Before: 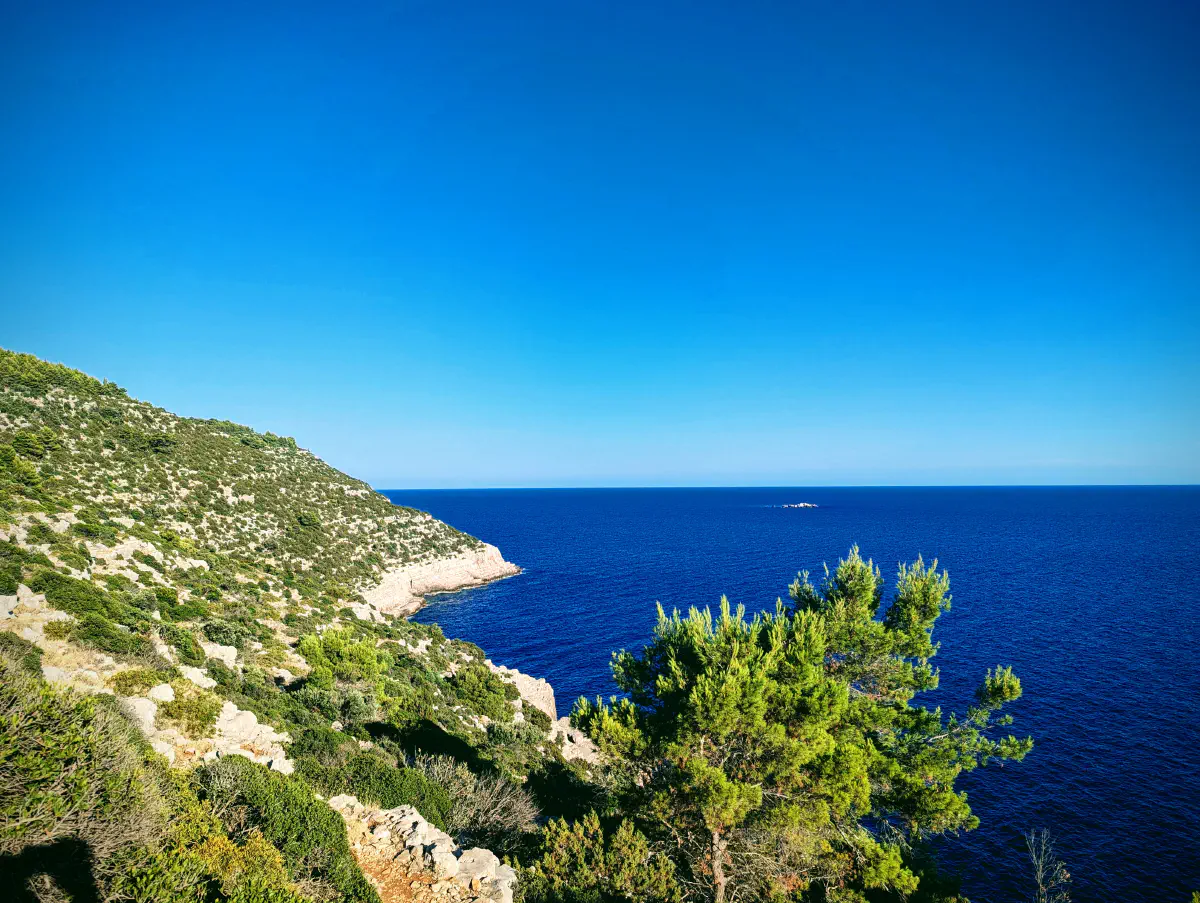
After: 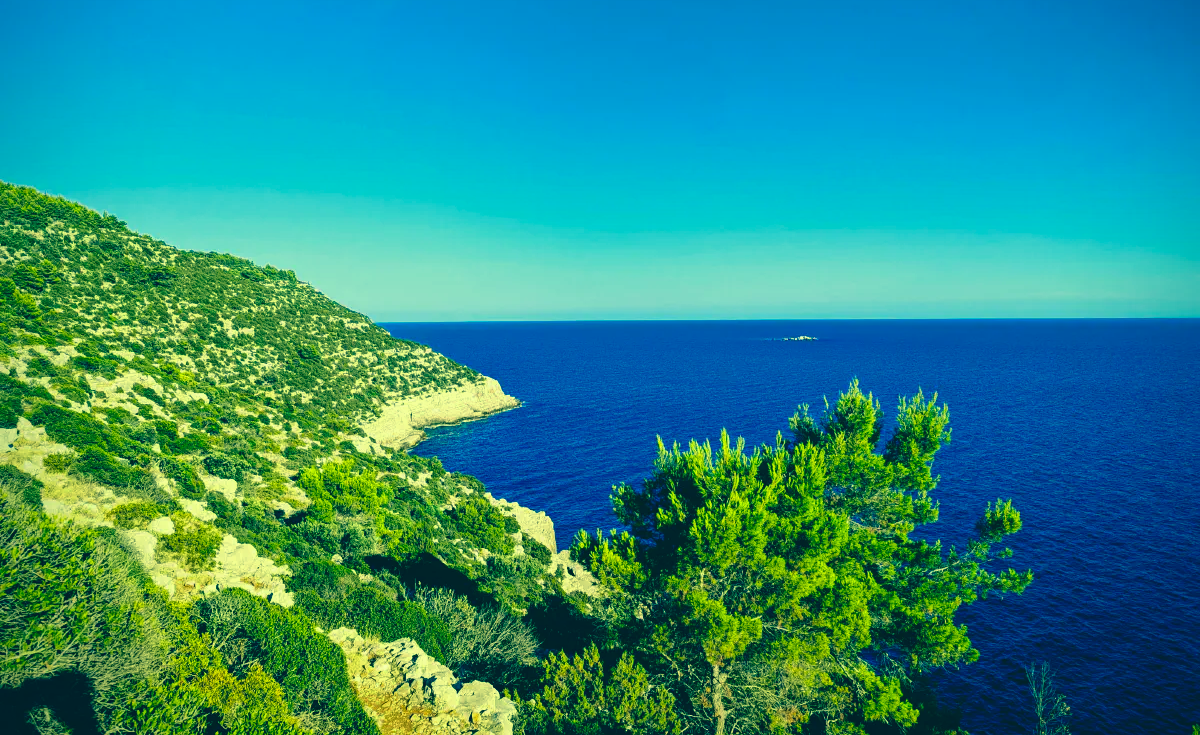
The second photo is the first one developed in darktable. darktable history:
crop and rotate: top 18.507%
color correction: highlights a* -15.58, highlights b* 40, shadows a* -40, shadows b* -26.18
